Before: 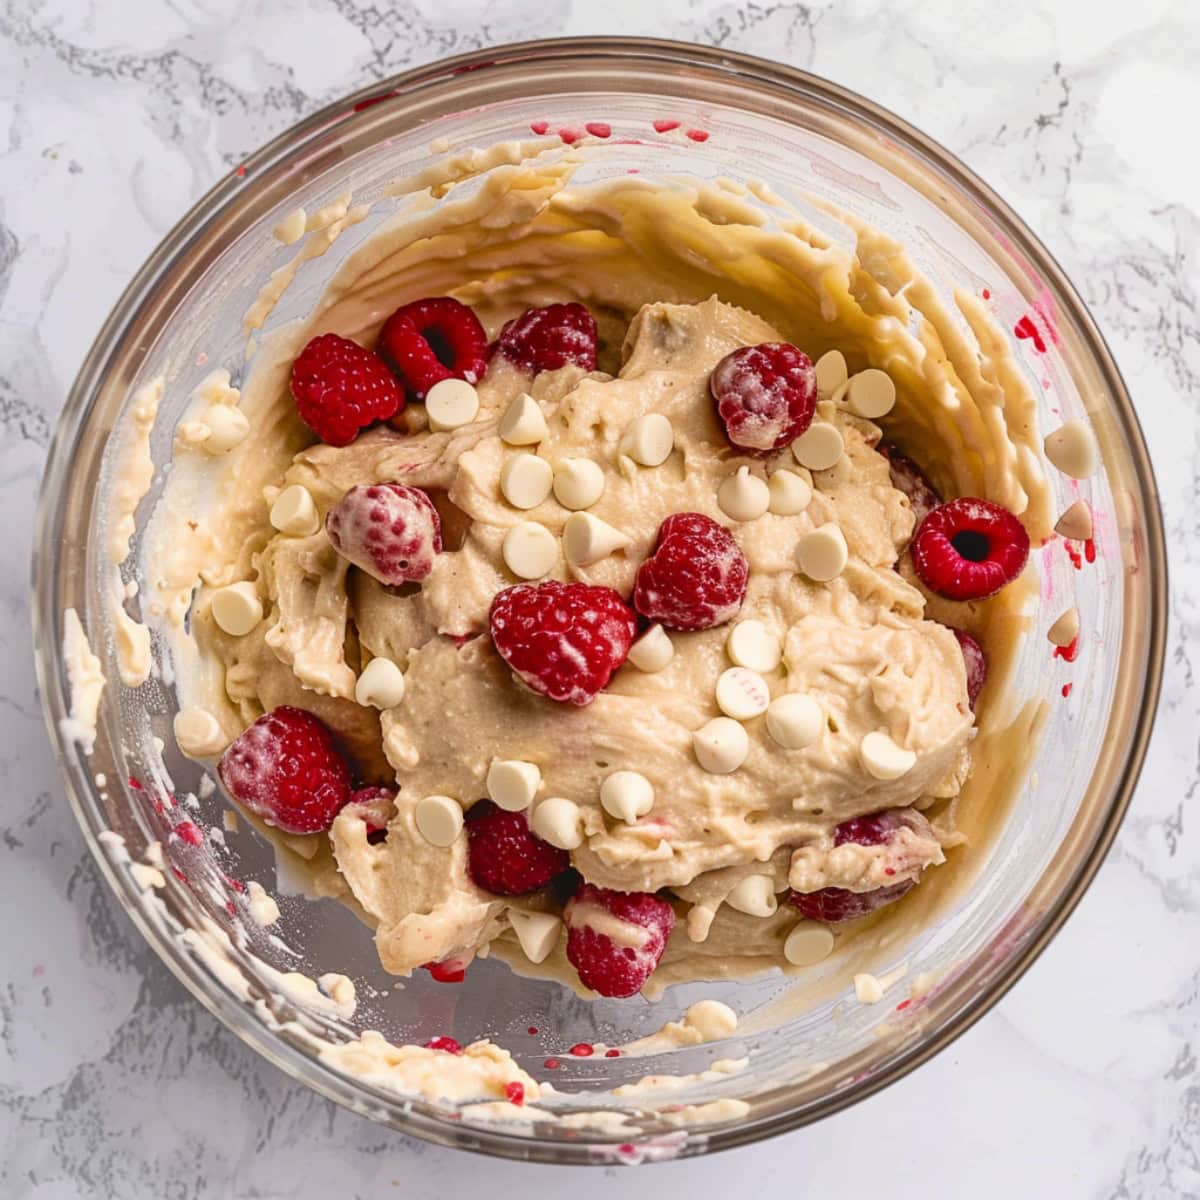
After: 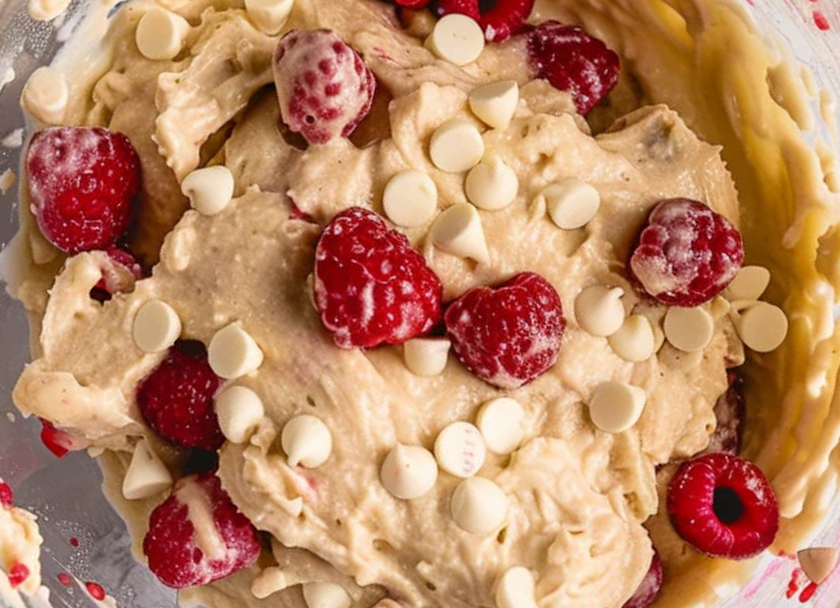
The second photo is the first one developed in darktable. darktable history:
crop and rotate: angle -44.65°, top 16.724%, right 0.996%, bottom 11.599%
